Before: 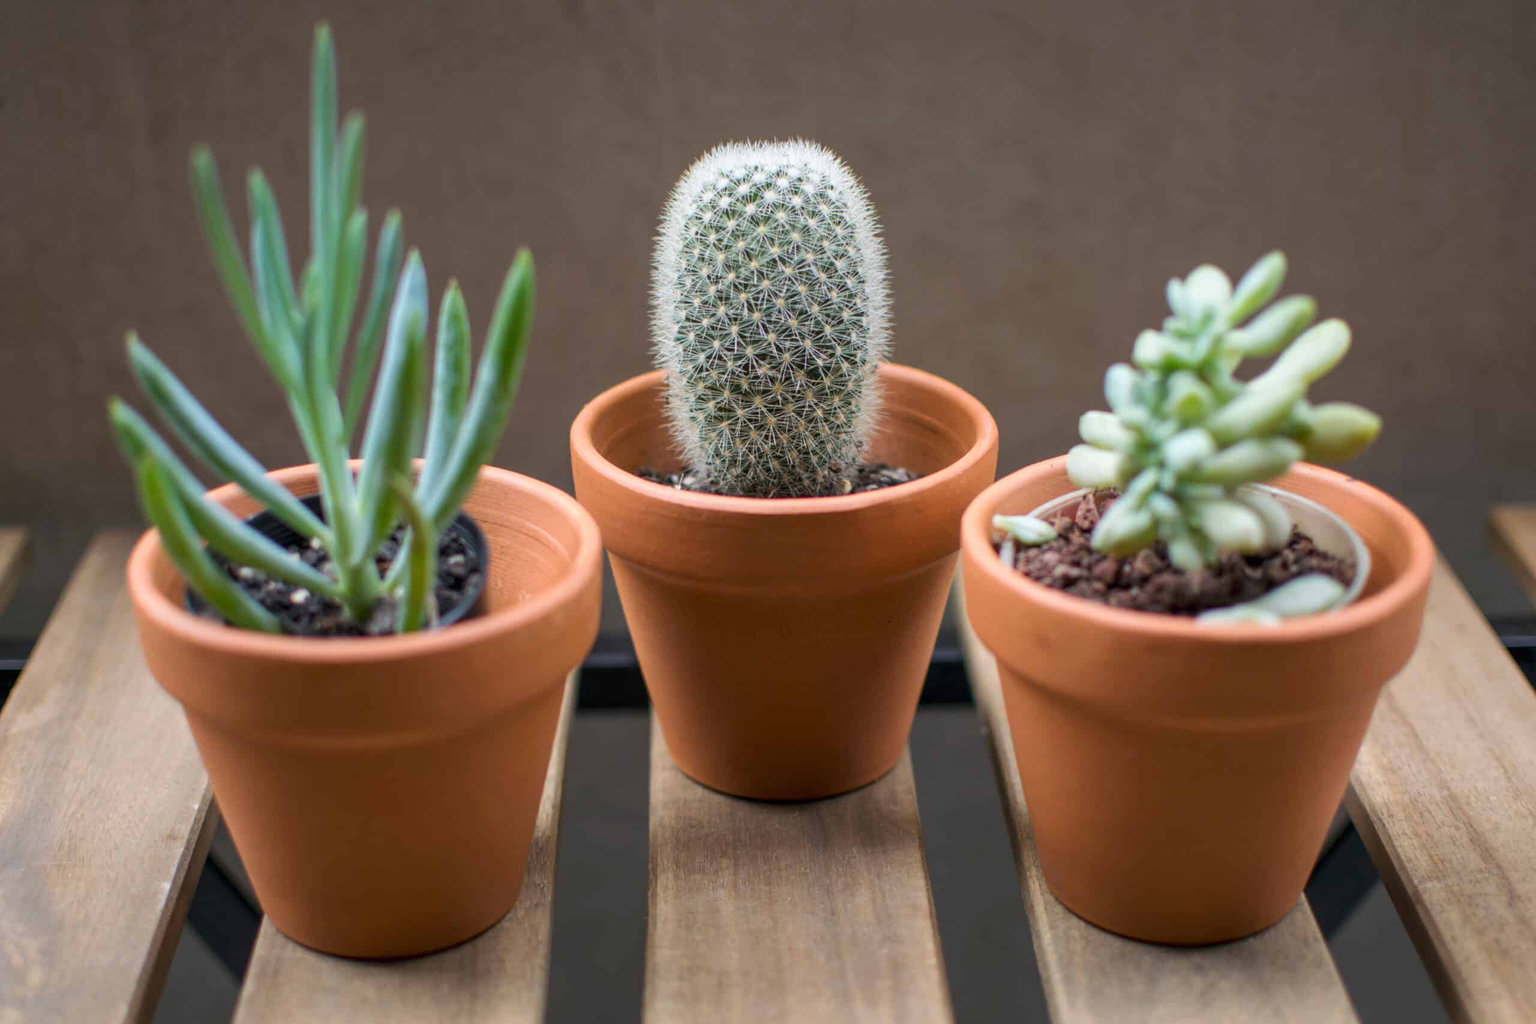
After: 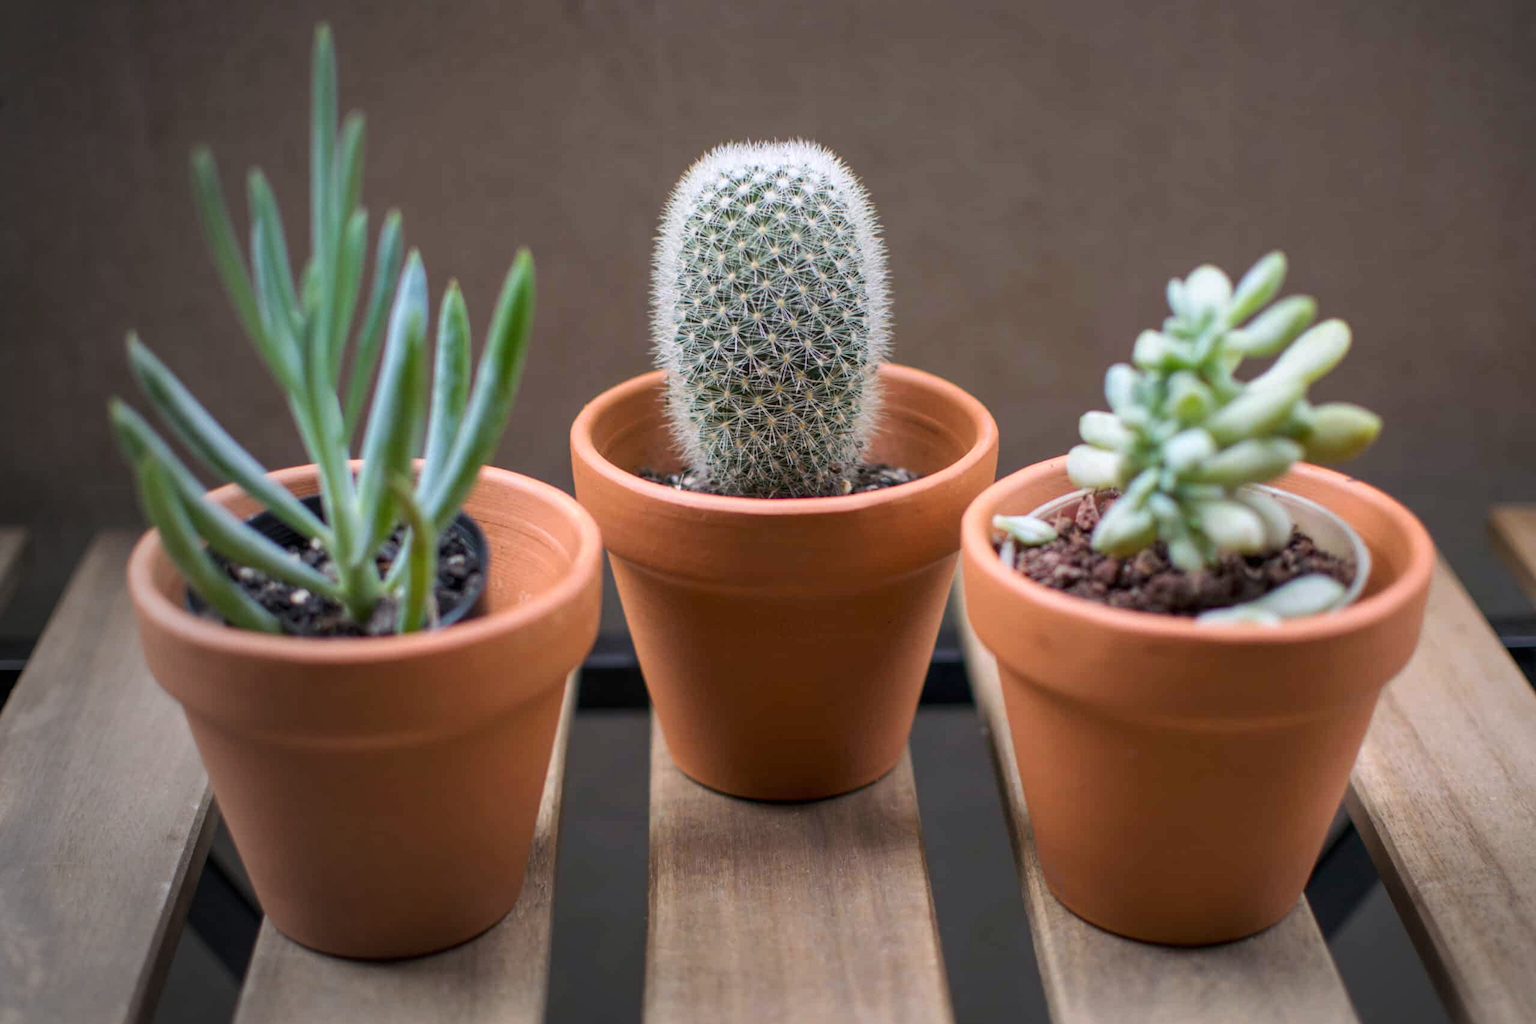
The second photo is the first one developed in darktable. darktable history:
vignetting: fall-off start 73.57%, center (0.22, -0.235)
color calibration: illuminant custom, x 0.348, y 0.366, temperature 4940.58 K
